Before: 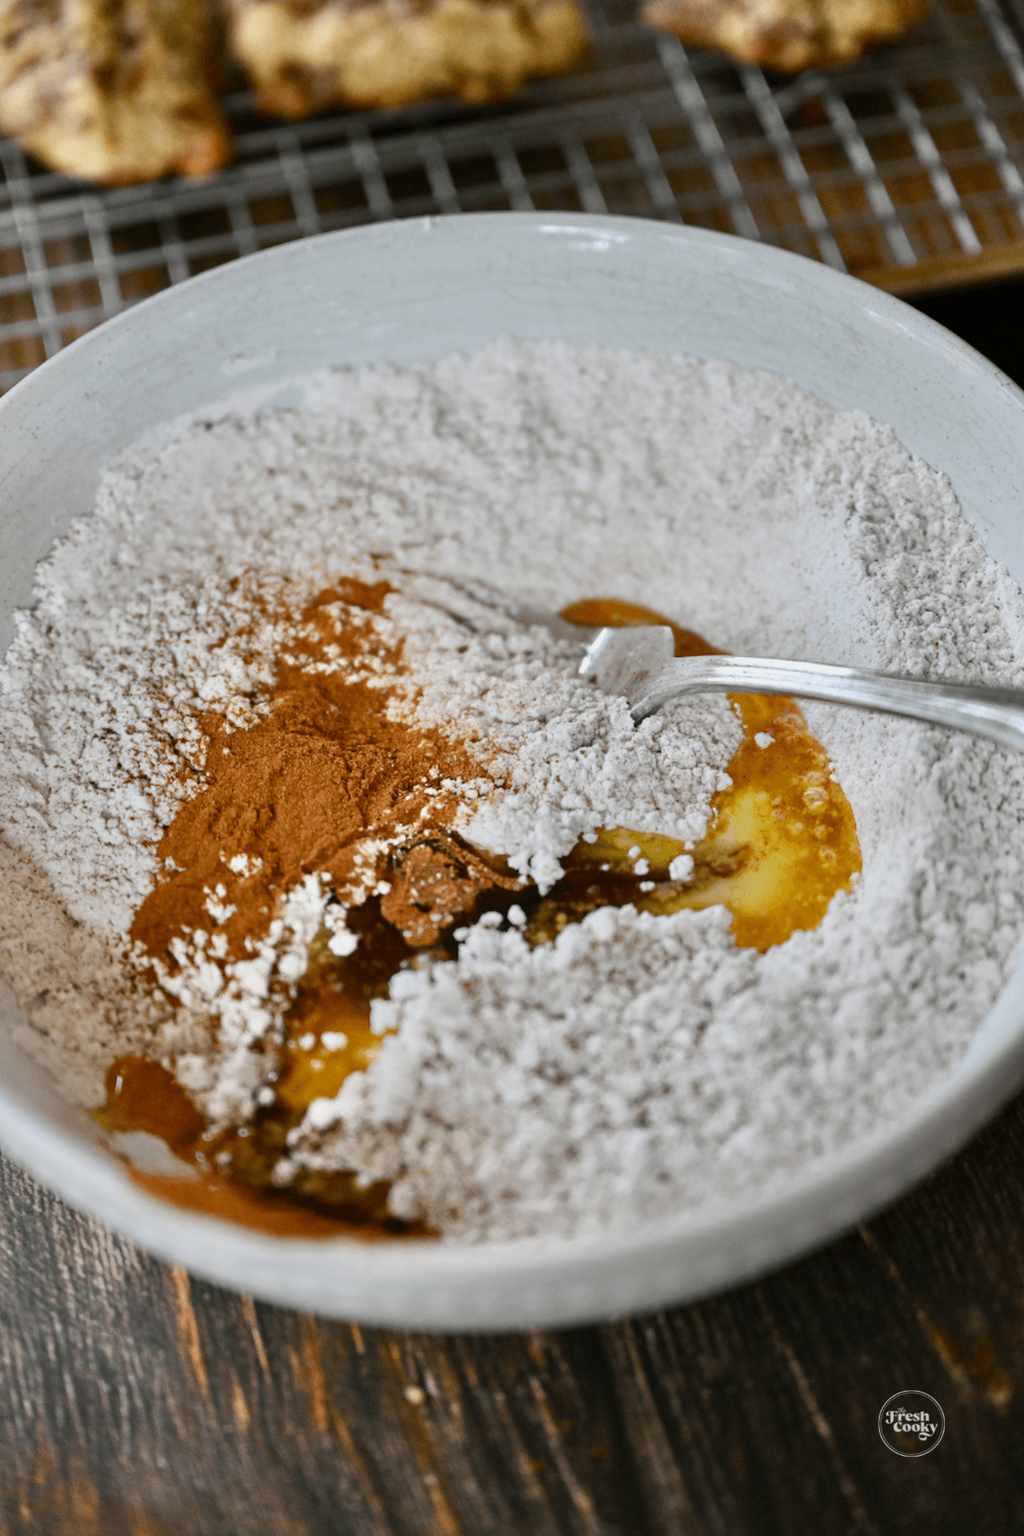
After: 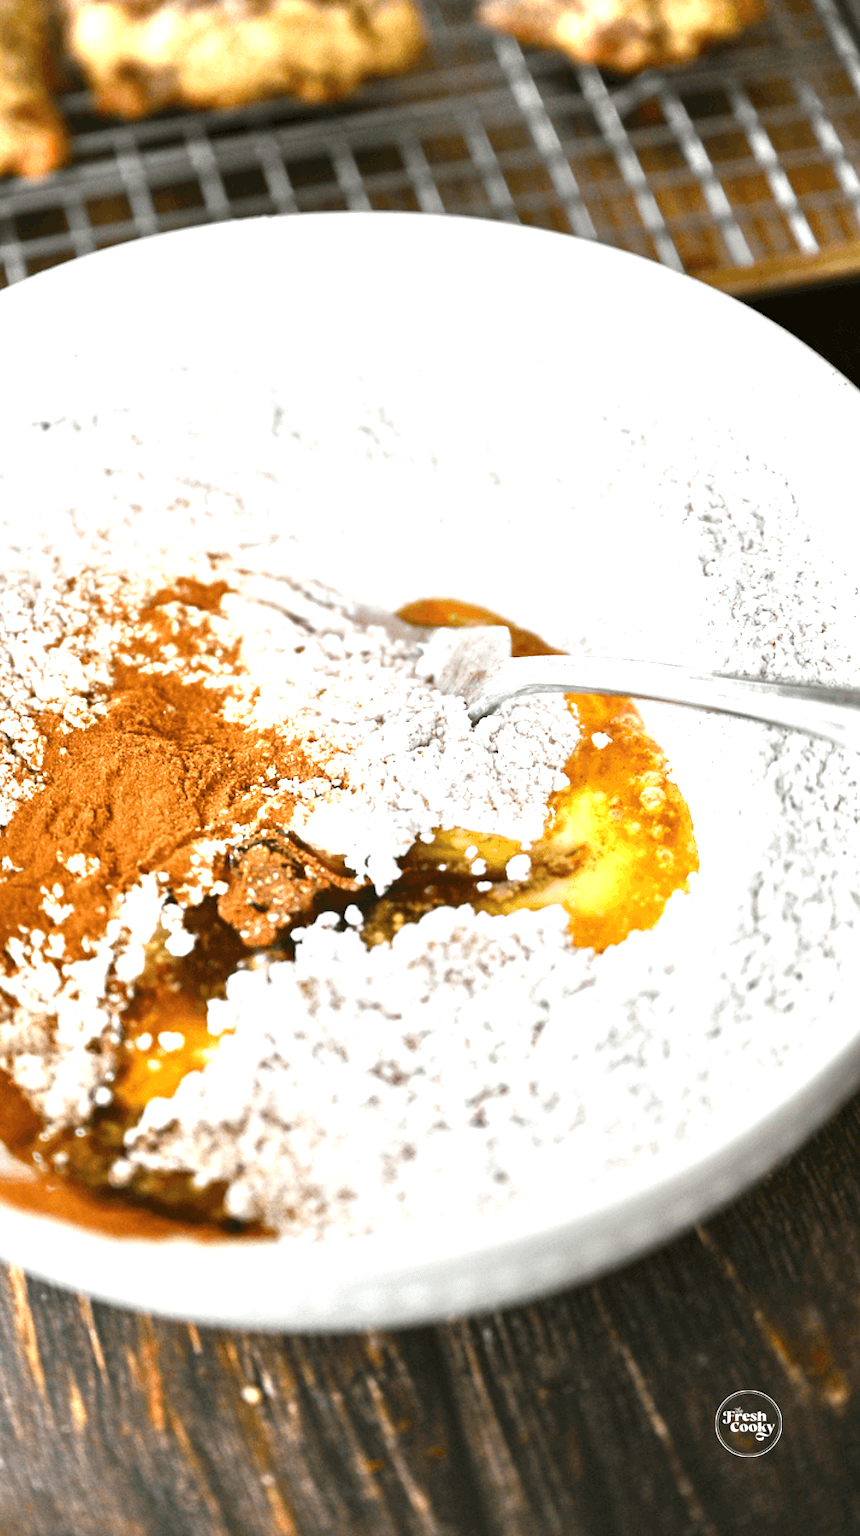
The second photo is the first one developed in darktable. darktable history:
crop: left 15.974%
exposure: black level correction 0, exposure 1.473 EV, compensate highlight preservation false
